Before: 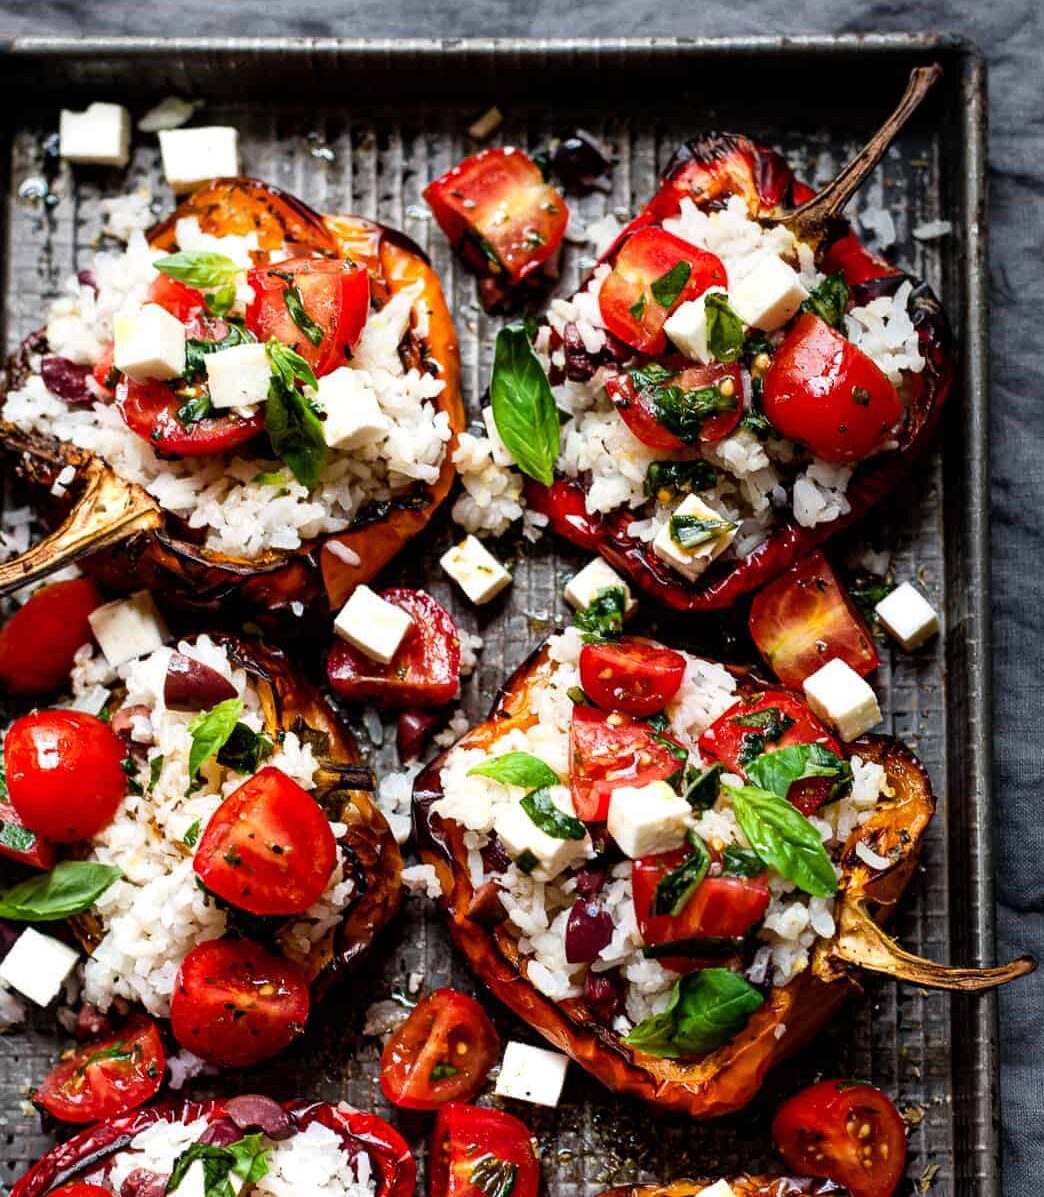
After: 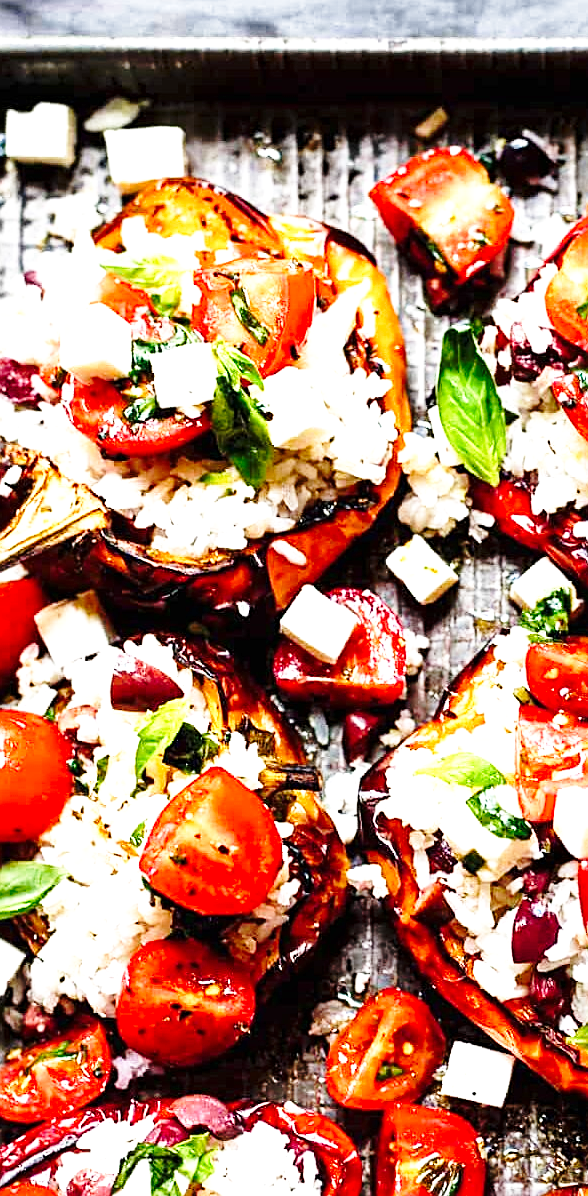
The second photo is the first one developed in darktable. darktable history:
crop: left 5.187%, right 38.416%
tone equalizer: edges refinement/feathering 500, mask exposure compensation -1.57 EV, preserve details no
sharpen: on, module defaults
base curve: curves: ch0 [(0, 0) (0.036, 0.037) (0.121, 0.228) (0.46, 0.76) (0.859, 0.983) (1, 1)], preserve colors none
exposure: exposure 0.798 EV, compensate highlight preservation false
